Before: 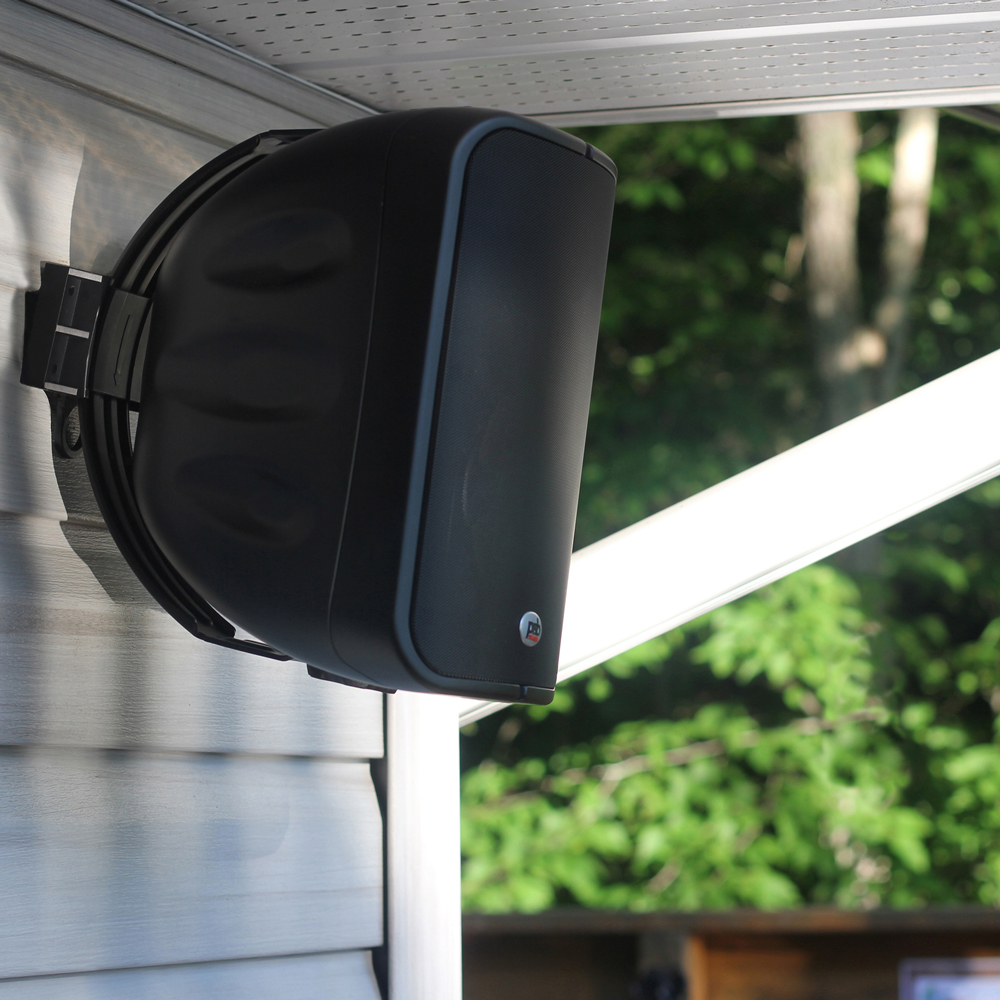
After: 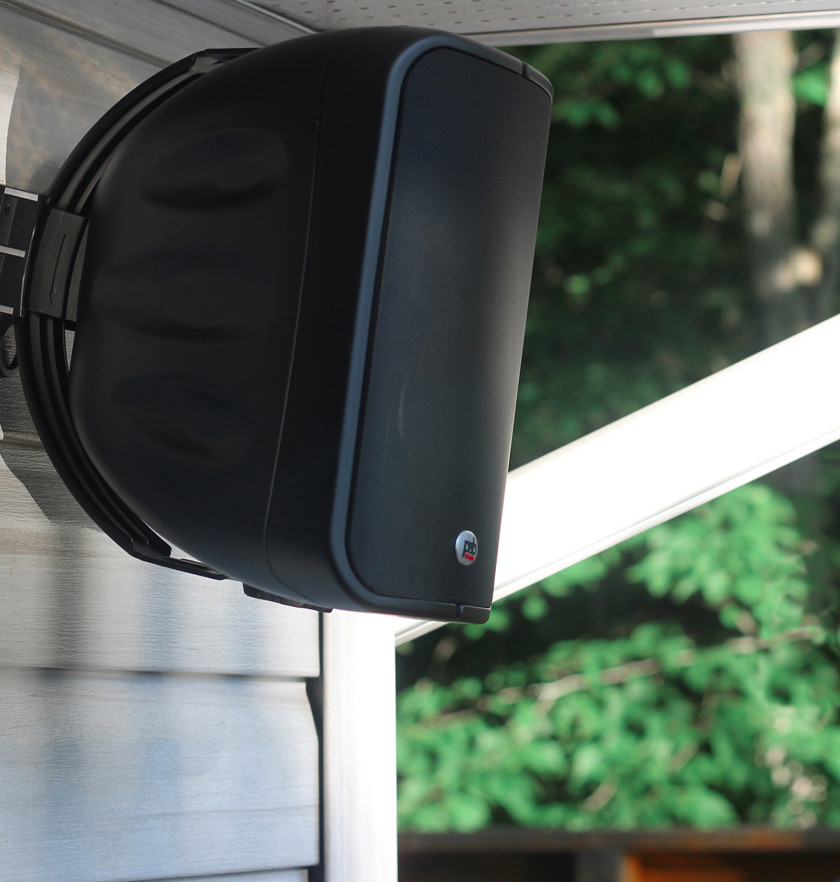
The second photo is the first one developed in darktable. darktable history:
crop: left 6.446%, top 8.188%, right 9.538%, bottom 3.548%
color zones: curves: ch0 [(0, 0.466) (0.128, 0.466) (0.25, 0.5) (0.375, 0.456) (0.5, 0.5) (0.625, 0.5) (0.737, 0.652) (0.875, 0.5)]; ch1 [(0, 0.603) (0.125, 0.618) (0.261, 0.348) (0.372, 0.353) (0.497, 0.363) (0.611, 0.45) (0.731, 0.427) (0.875, 0.518) (0.998, 0.652)]; ch2 [(0, 0.559) (0.125, 0.451) (0.253, 0.564) (0.37, 0.578) (0.5, 0.466) (0.625, 0.471) (0.731, 0.471) (0.88, 0.485)]
contrast brightness saturation: contrast 0.04, saturation 0.16
